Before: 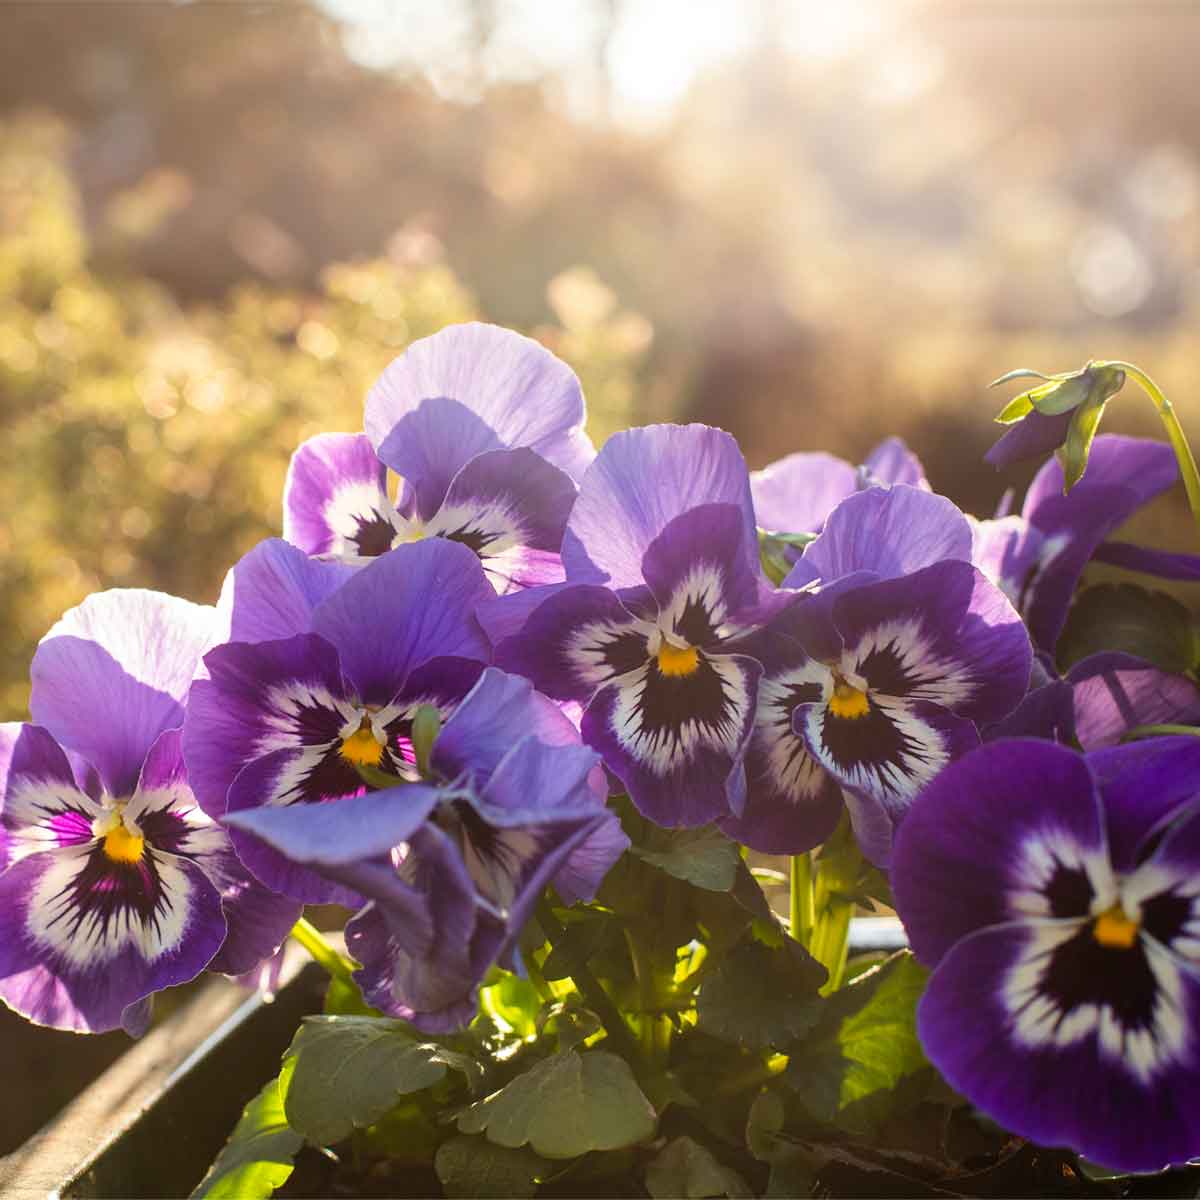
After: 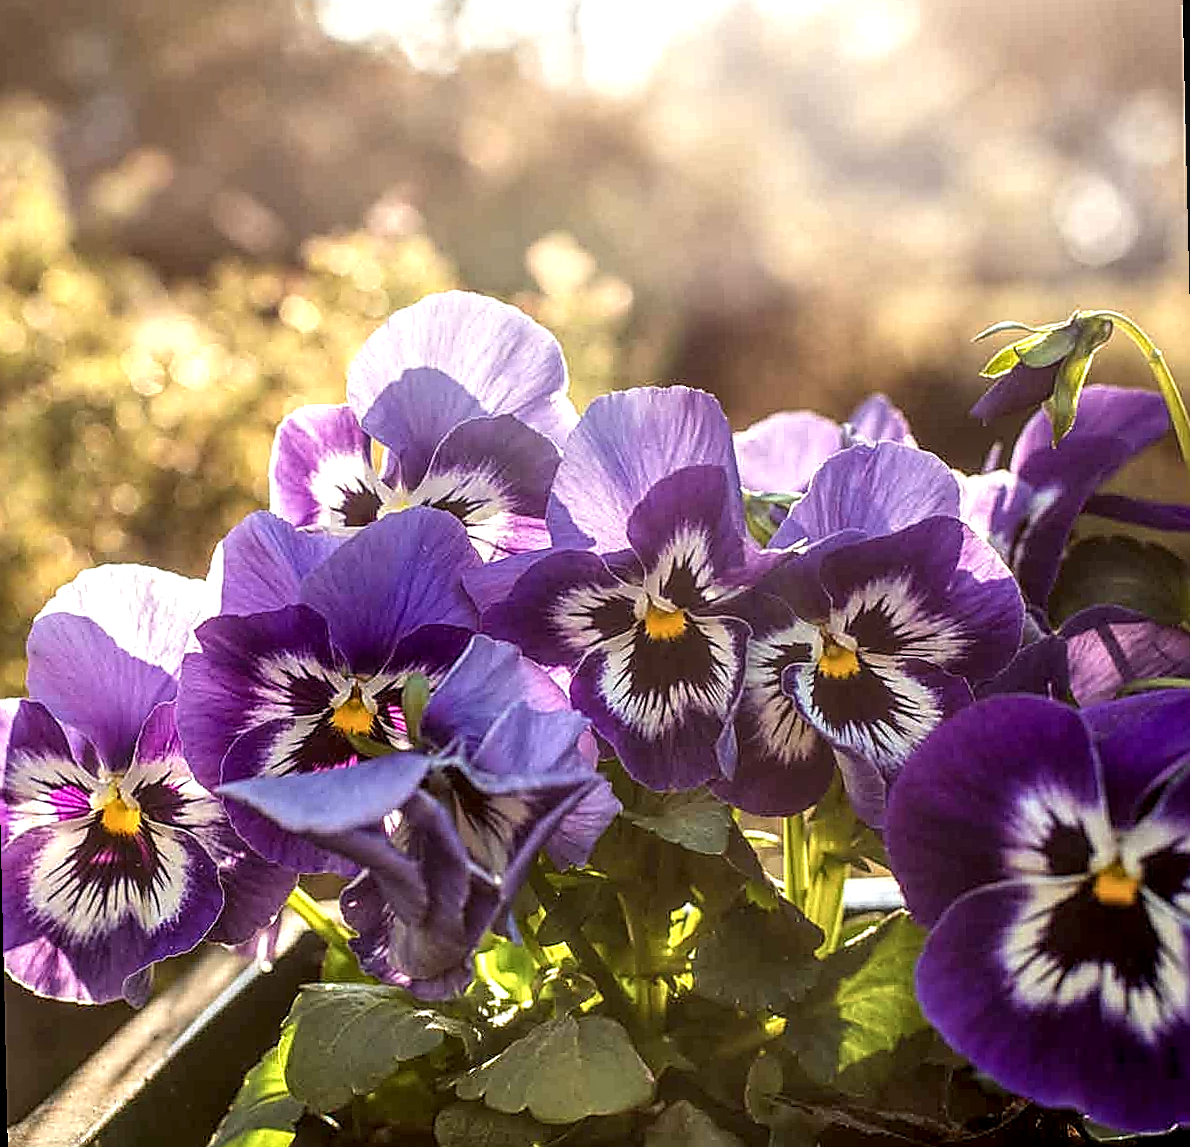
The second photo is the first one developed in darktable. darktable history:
rotate and perspective: rotation -1.32°, lens shift (horizontal) -0.031, crop left 0.015, crop right 0.985, crop top 0.047, crop bottom 0.982
sharpen: radius 1.685, amount 1.294
local contrast: highlights 79%, shadows 56%, detail 175%, midtone range 0.428
